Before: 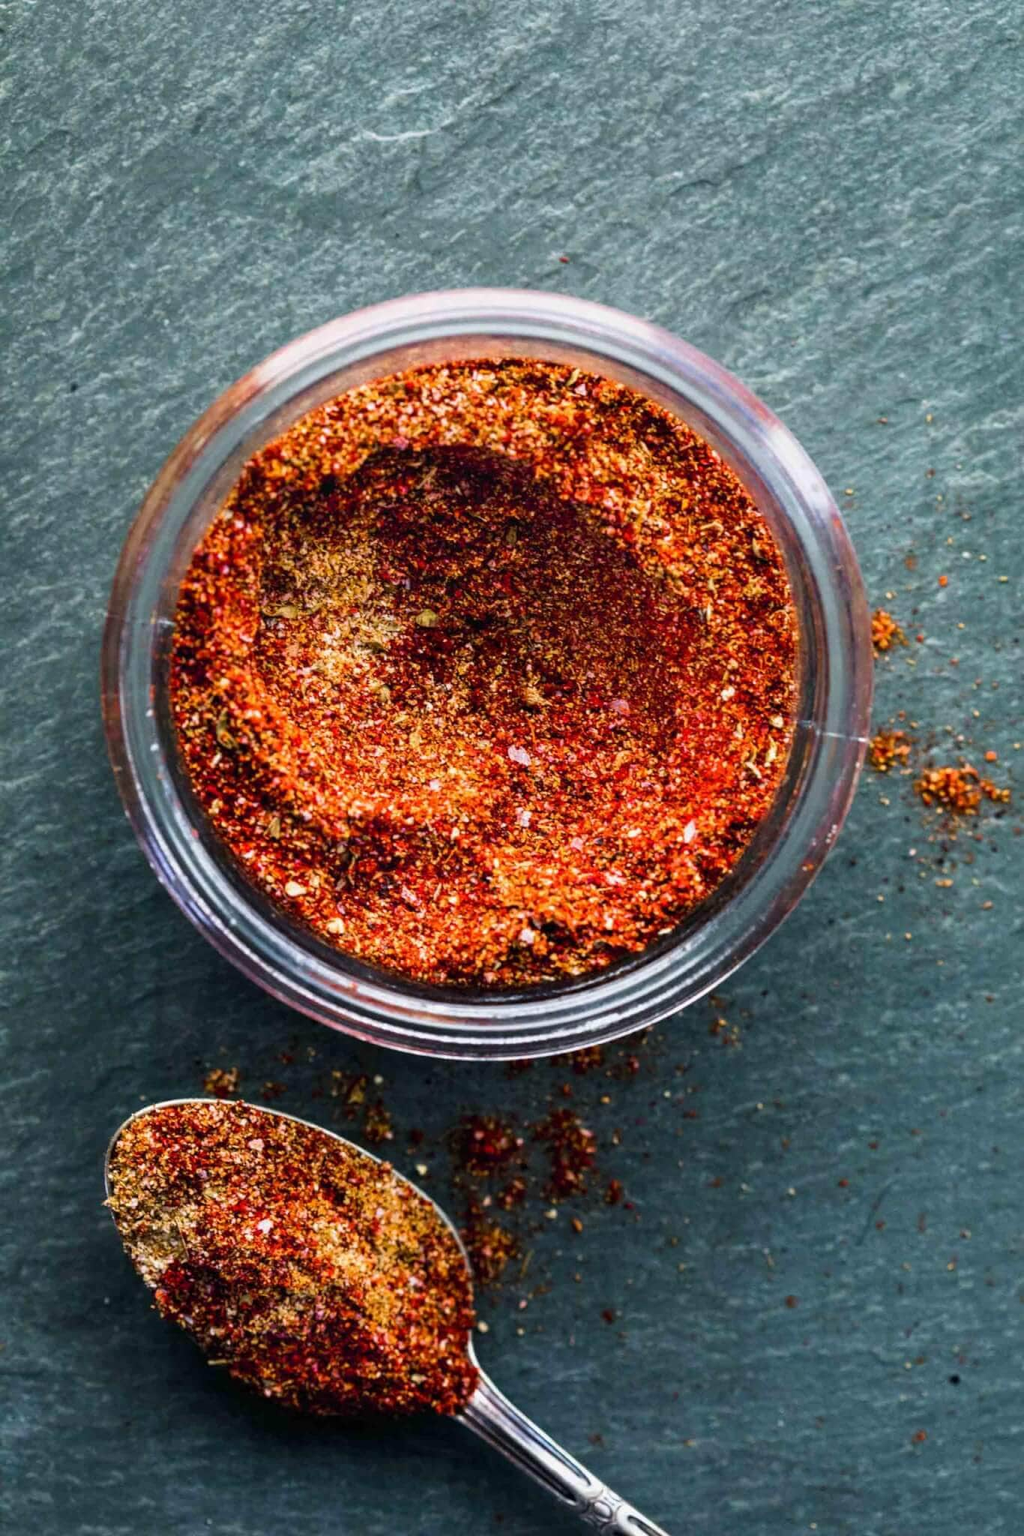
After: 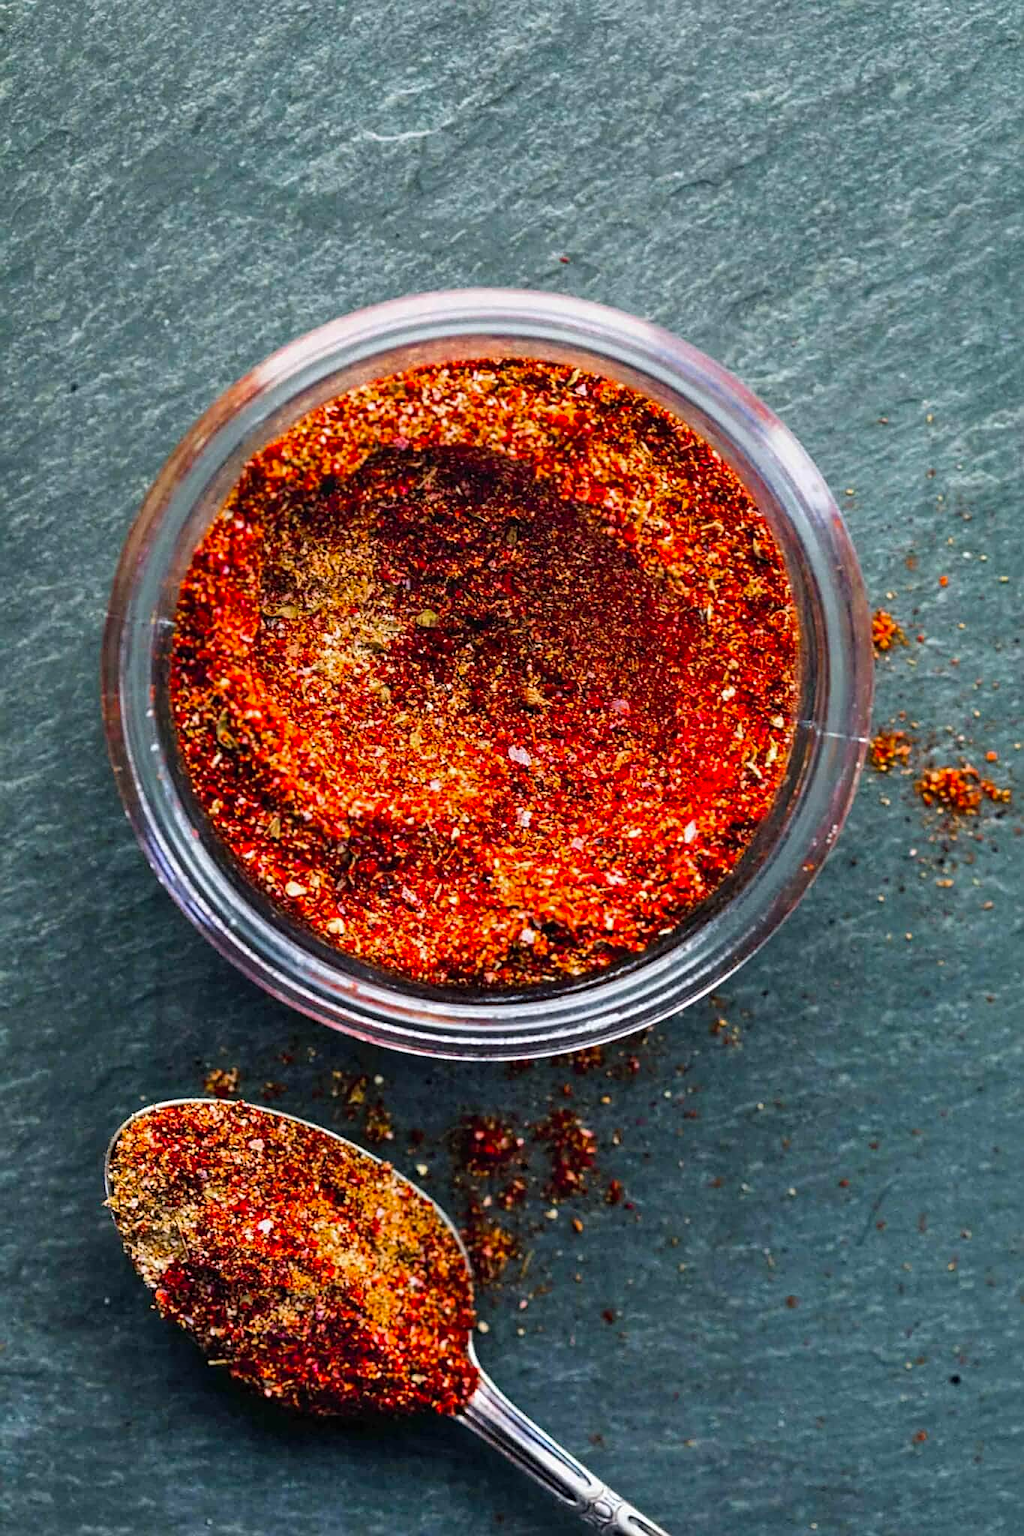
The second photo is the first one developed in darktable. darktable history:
shadows and highlights: soften with gaussian
vibrance: vibrance 100%
sharpen: on, module defaults
